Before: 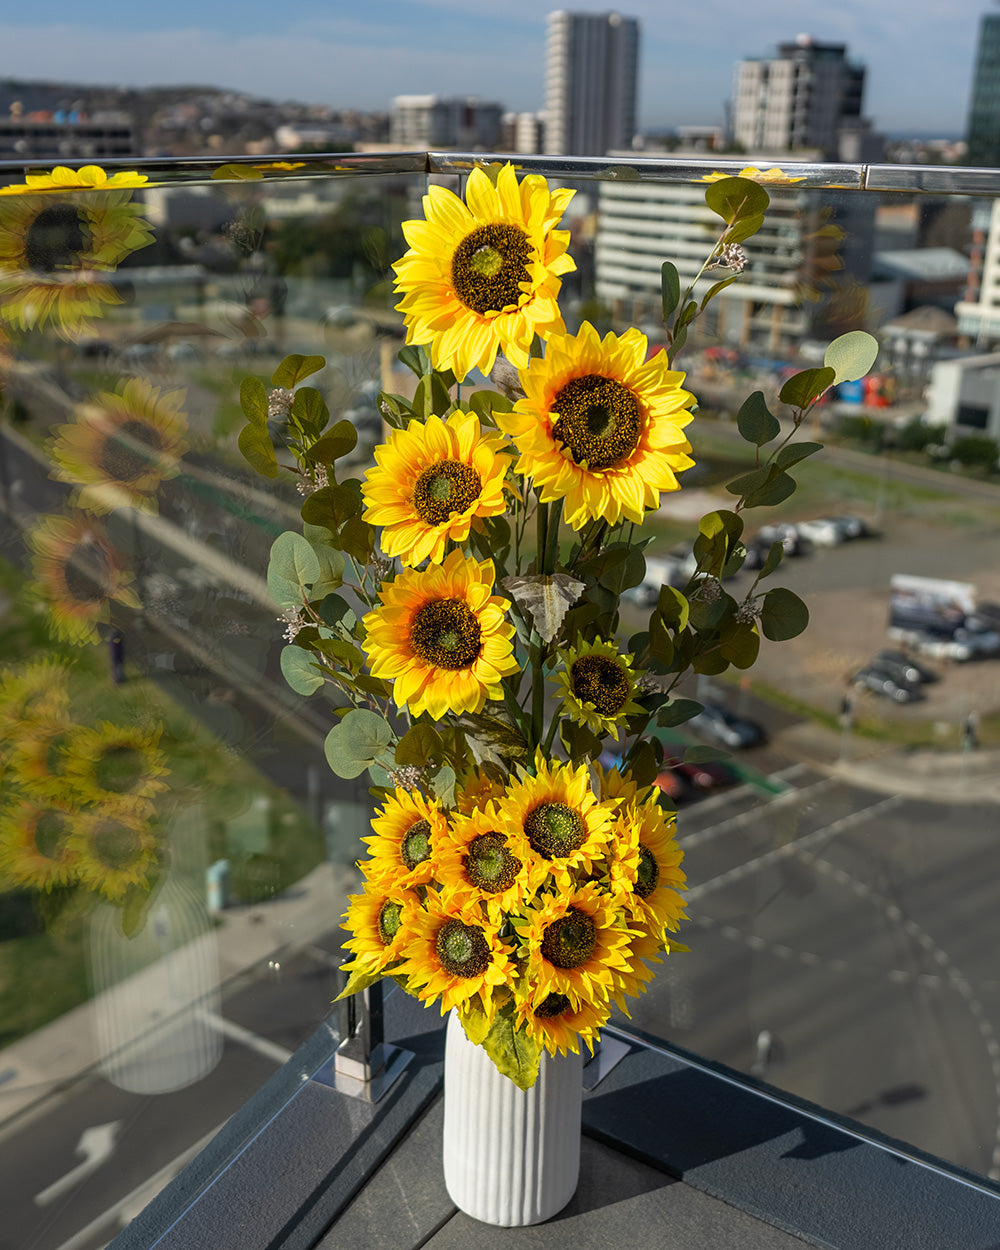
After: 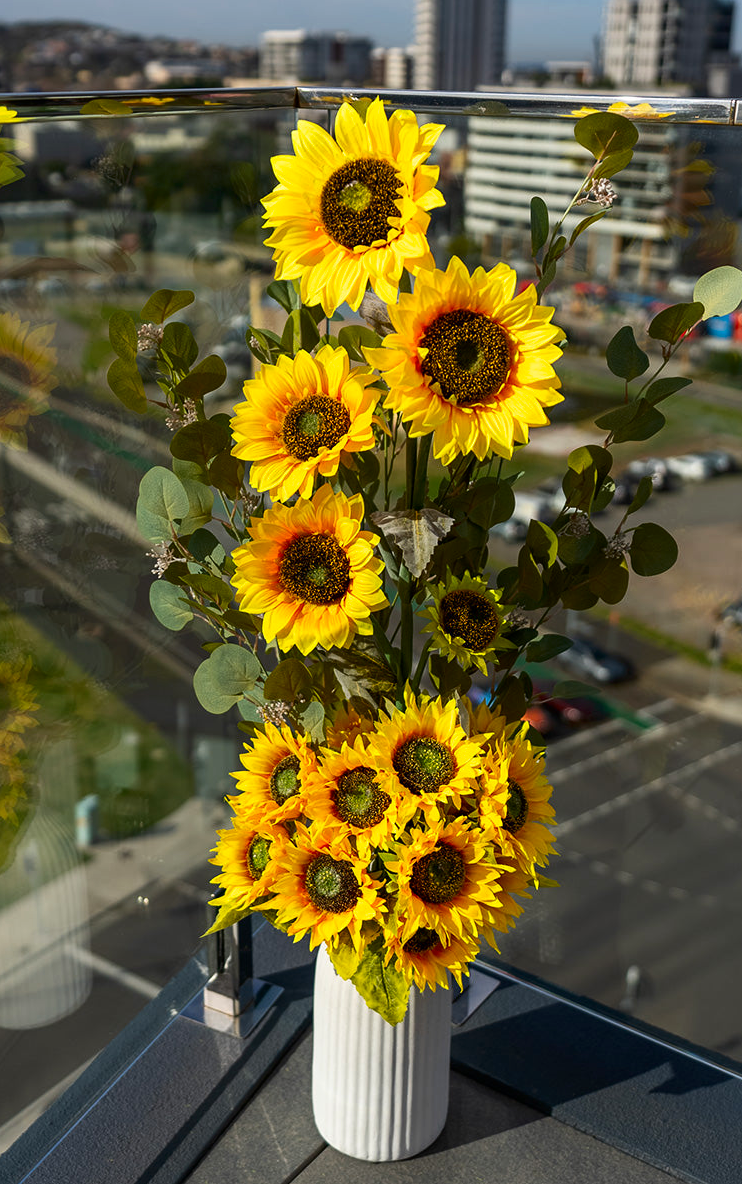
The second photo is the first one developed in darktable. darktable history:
crop and rotate: left 13.15%, top 5.251%, right 12.609%
white balance: emerald 1
contrast brightness saturation: contrast 0.13, brightness -0.05, saturation 0.16
